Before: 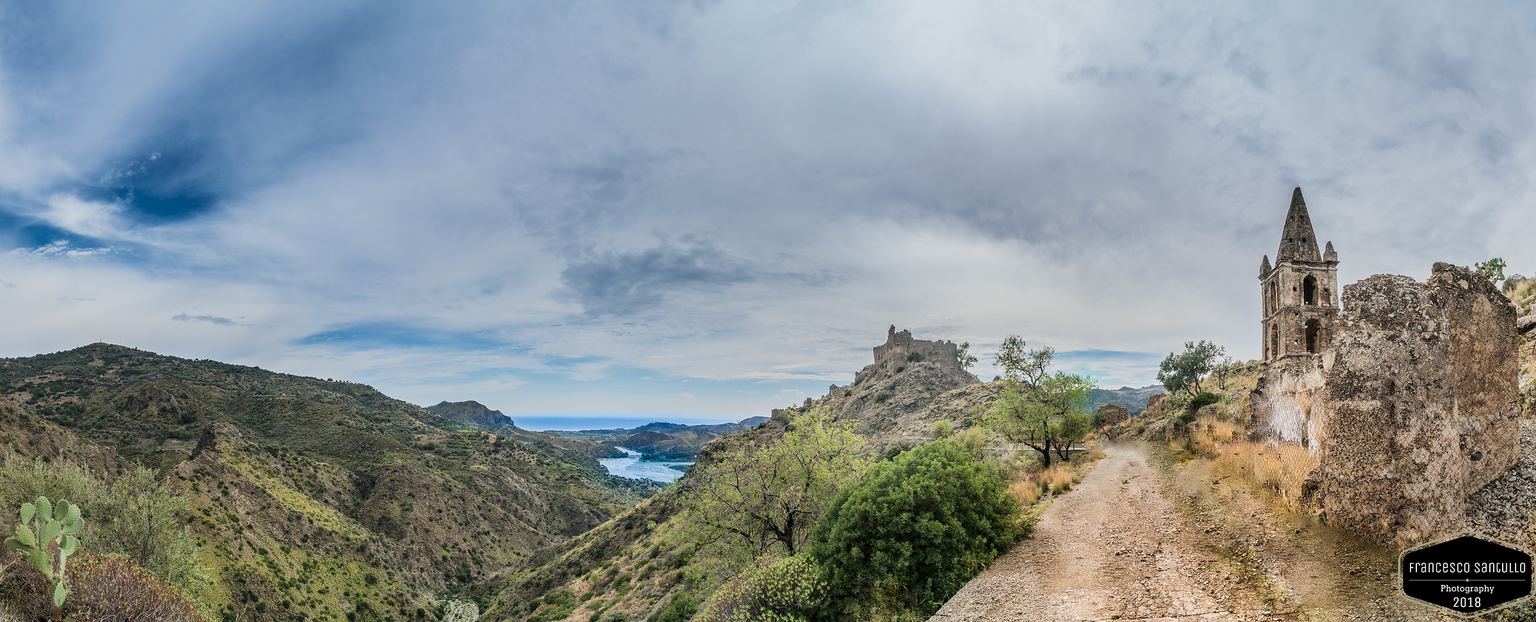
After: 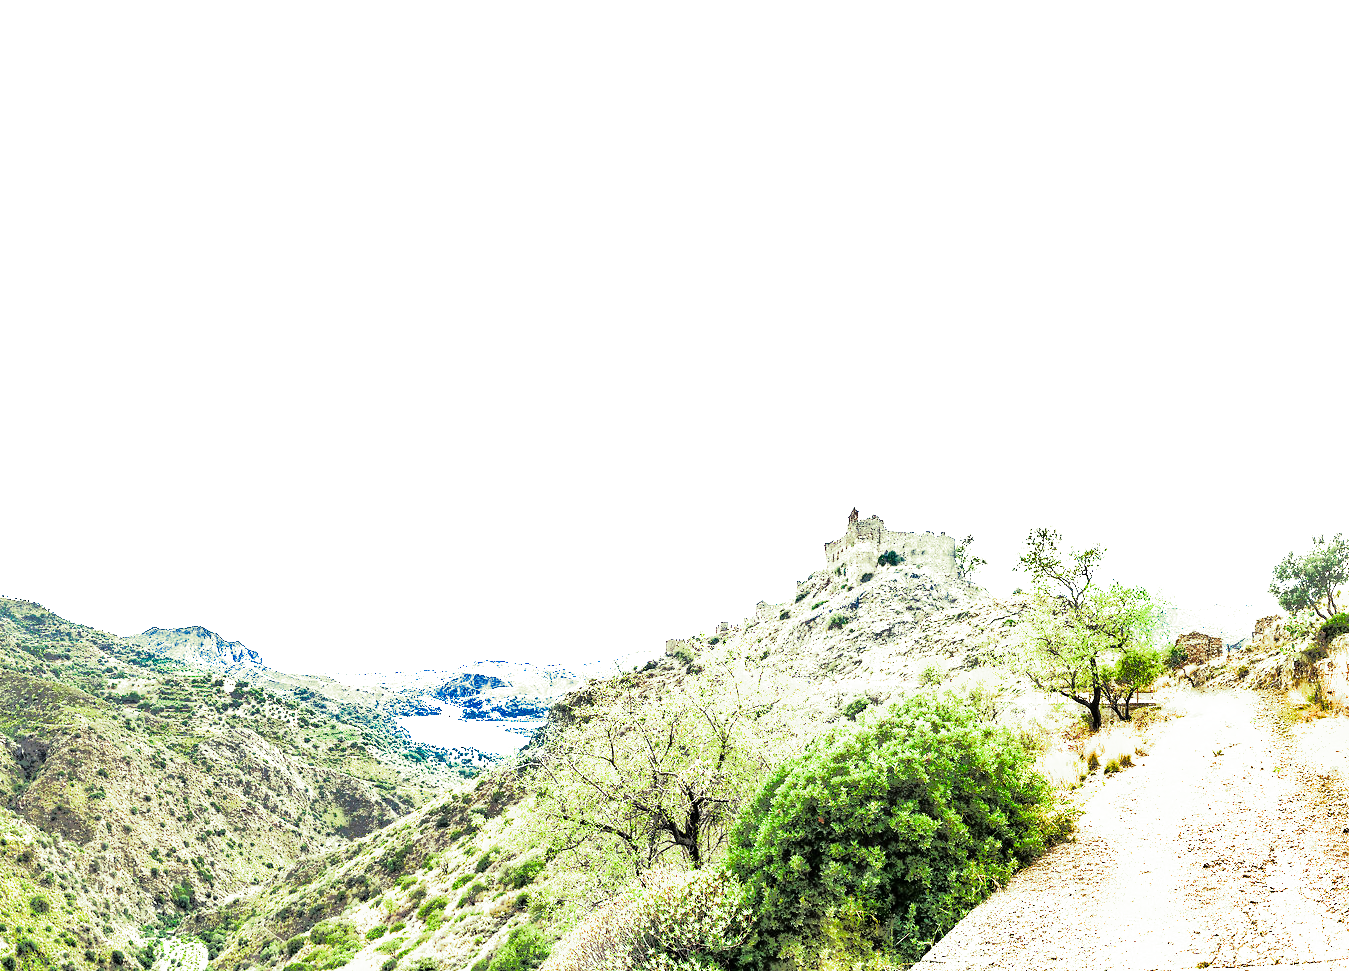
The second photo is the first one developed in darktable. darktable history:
white balance: red 0.983, blue 1.036
crop and rotate: left 22.516%, right 21.234%
exposure: exposure 2.003 EV, compensate highlight preservation false
rgb curve: curves: ch0 [(0, 0) (0.21, 0.15) (0.24, 0.21) (0.5, 0.75) (0.75, 0.96) (0.89, 0.99) (1, 1)]; ch1 [(0, 0.02) (0.21, 0.13) (0.25, 0.2) (0.5, 0.67) (0.75, 0.9) (0.89, 0.97) (1, 1)]; ch2 [(0, 0.02) (0.21, 0.13) (0.25, 0.2) (0.5, 0.67) (0.75, 0.9) (0.89, 0.97) (1, 1)], compensate middle gray true
split-toning: shadows › hue 290.82°, shadows › saturation 0.34, highlights › saturation 0.38, balance 0, compress 50%
tone equalizer: on, module defaults
shadows and highlights: shadows -19.91, highlights -73.15
